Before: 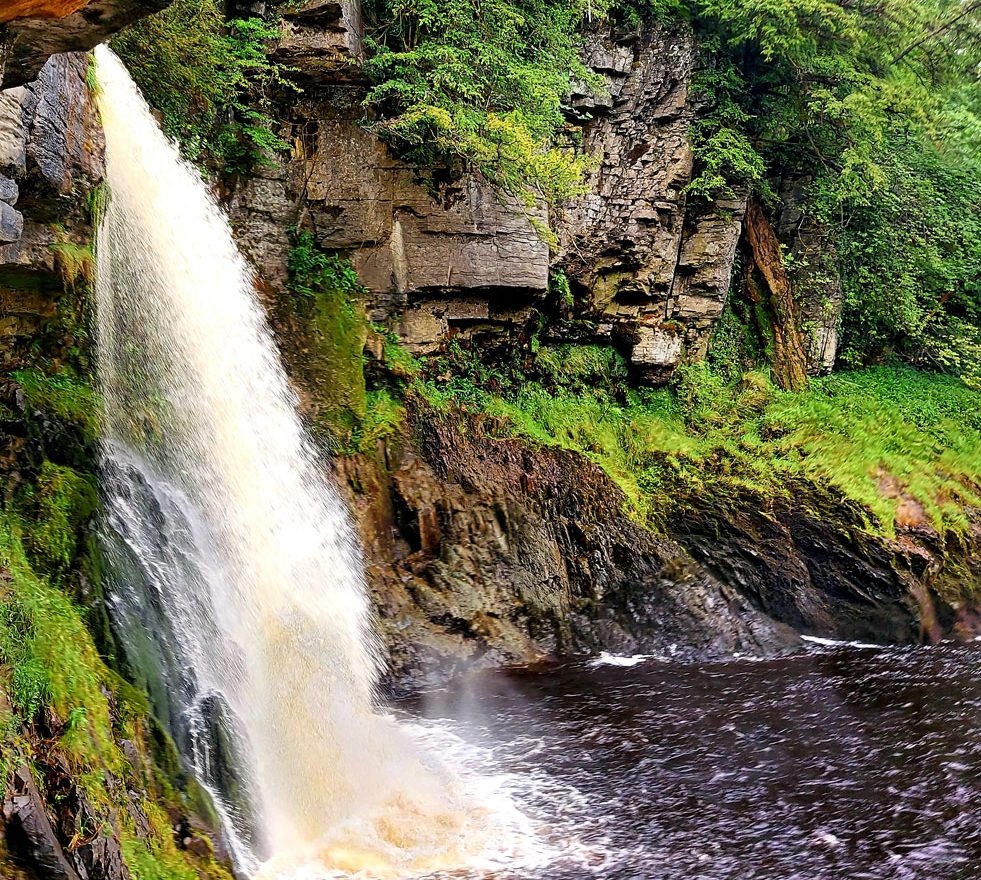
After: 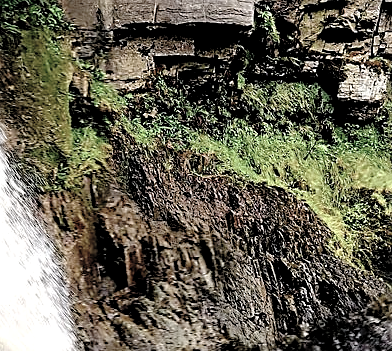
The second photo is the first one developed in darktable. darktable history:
tone curve: curves: ch0 [(0, 0) (0.003, 0.008) (0.011, 0.01) (0.025, 0.012) (0.044, 0.023) (0.069, 0.033) (0.1, 0.046) (0.136, 0.075) (0.177, 0.116) (0.224, 0.171) (0.277, 0.235) (0.335, 0.312) (0.399, 0.397) (0.468, 0.466) (0.543, 0.54) (0.623, 0.62) (0.709, 0.701) (0.801, 0.782) (0.898, 0.877) (1, 1)], preserve colors none
color correction: saturation 0.5
crop: left 30%, top 30%, right 30%, bottom 30%
rgb levels: levels [[0.013, 0.434, 0.89], [0, 0.5, 1], [0, 0.5, 1]]
sharpen: on, module defaults
